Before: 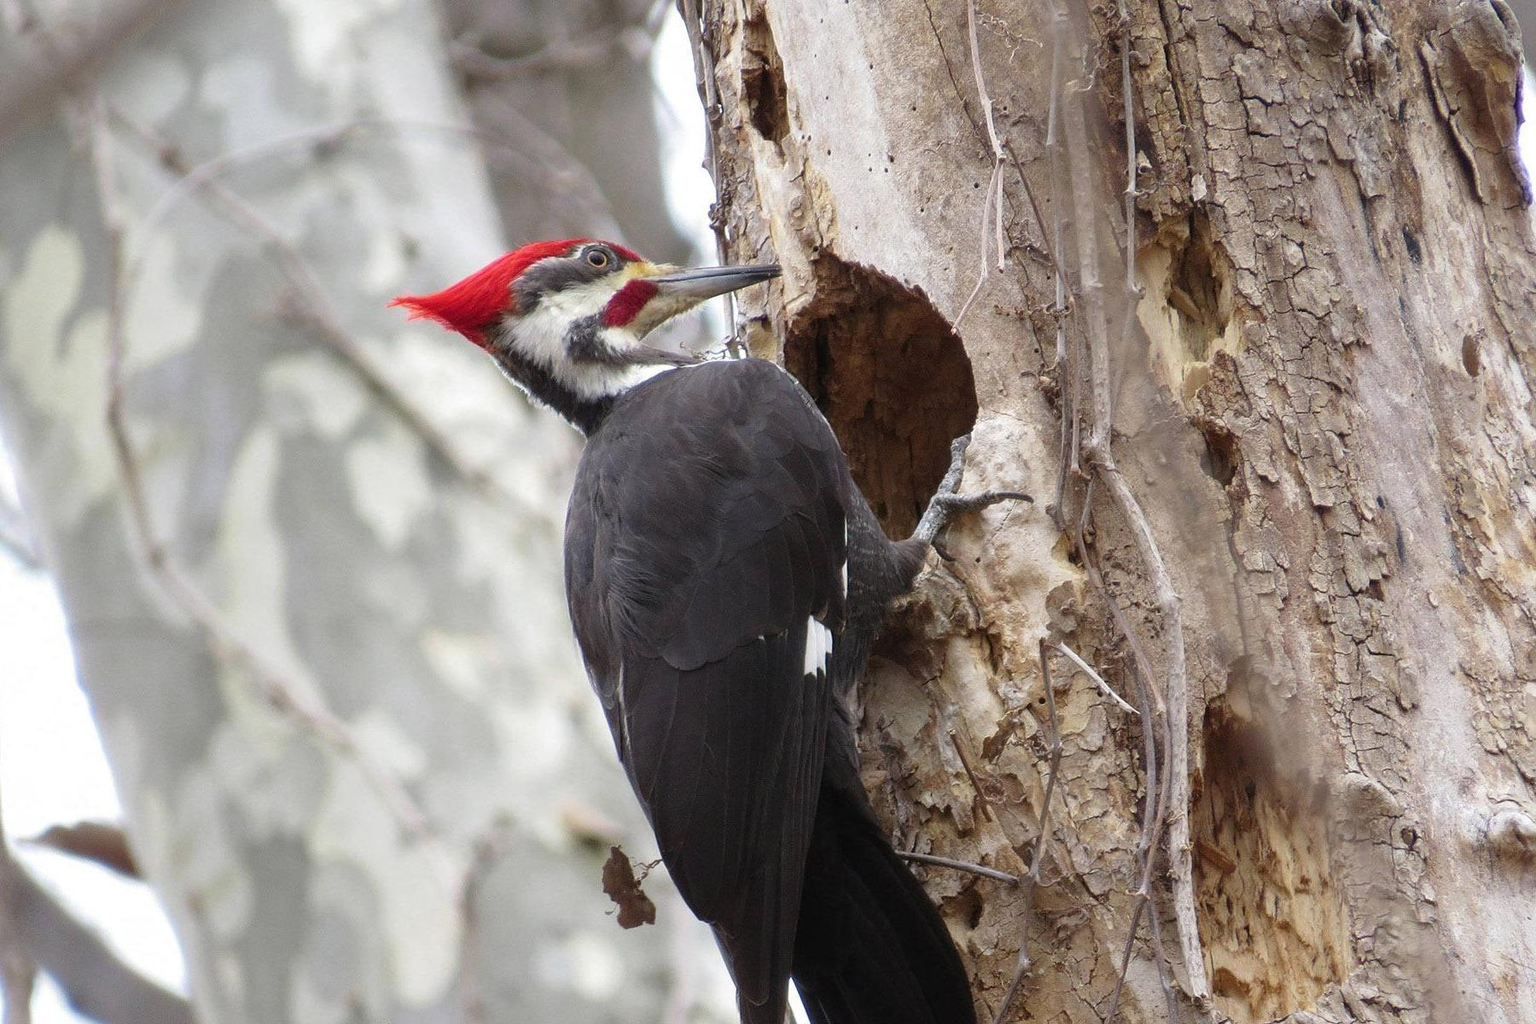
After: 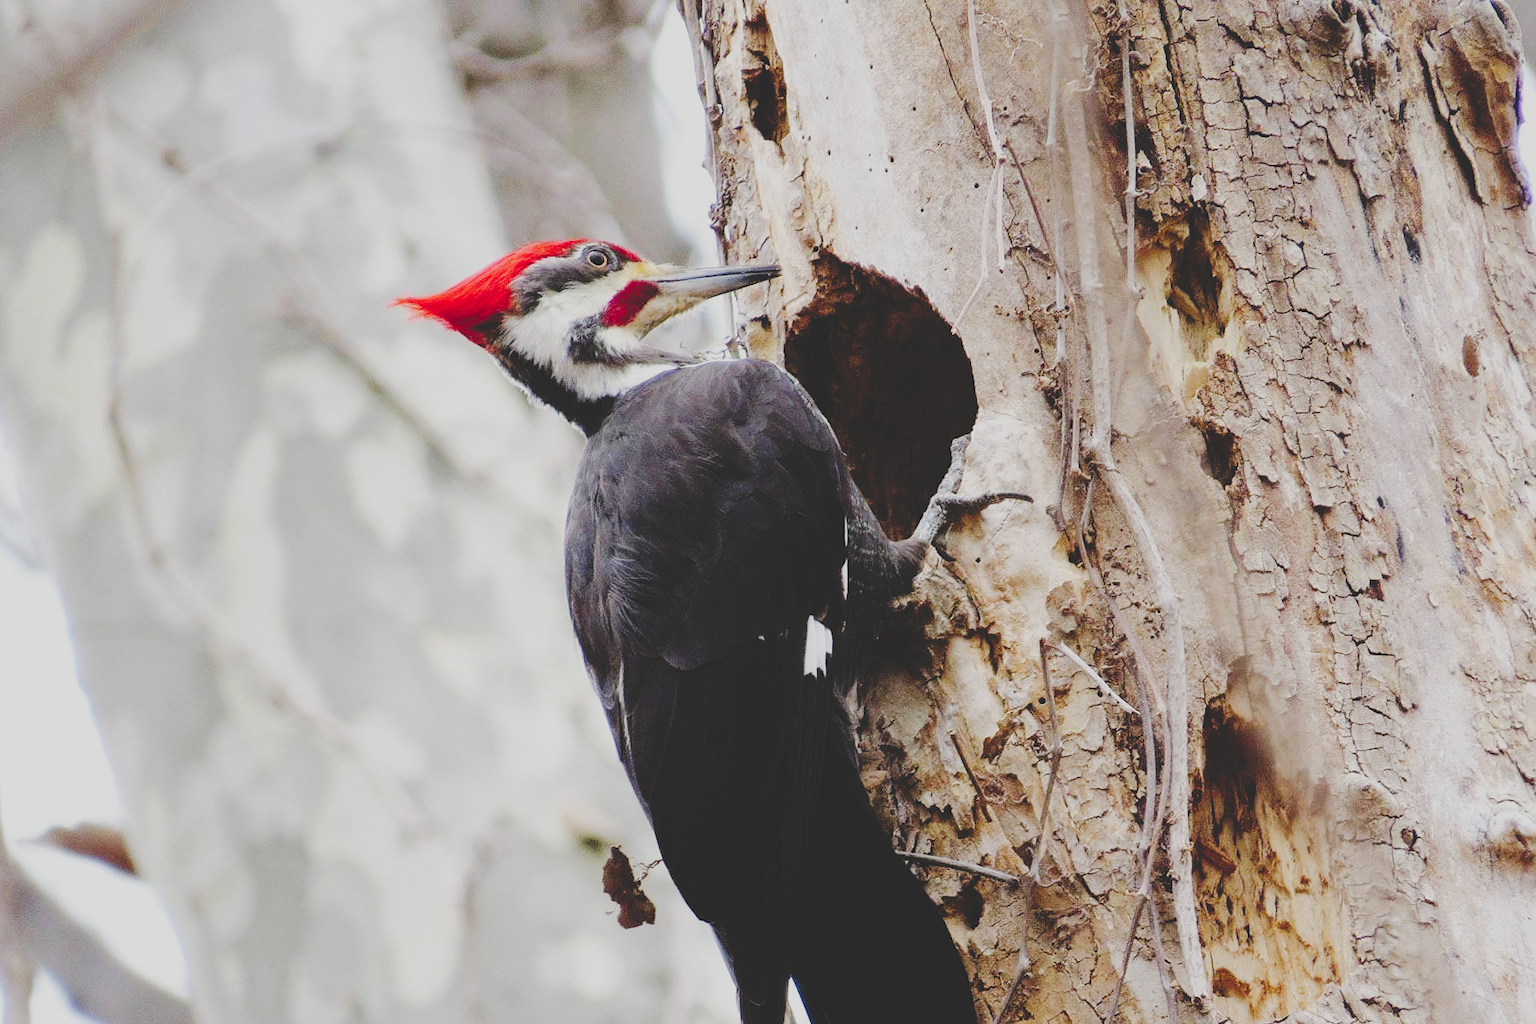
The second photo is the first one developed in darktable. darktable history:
tone curve: curves: ch0 [(0, 0) (0.003, 0.169) (0.011, 0.169) (0.025, 0.169) (0.044, 0.173) (0.069, 0.178) (0.1, 0.183) (0.136, 0.185) (0.177, 0.197) (0.224, 0.227) (0.277, 0.292) (0.335, 0.391) (0.399, 0.491) (0.468, 0.592) (0.543, 0.672) (0.623, 0.734) (0.709, 0.785) (0.801, 0.844) (0.898, 0.893) (1, 1)], preserve colors none
filmic rgb: black relative exposure -7.82 EV, white relative exposure 4.32 EV, hardness 3.88
